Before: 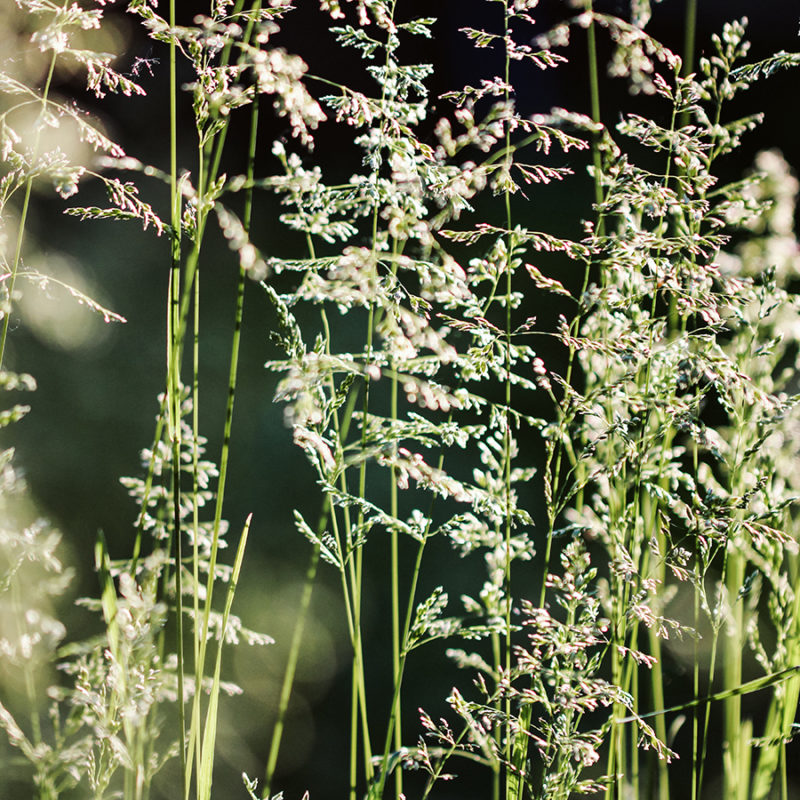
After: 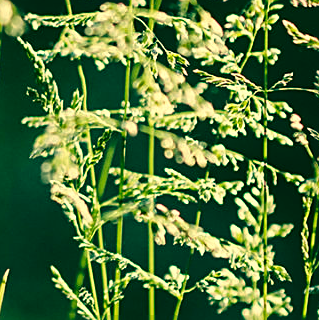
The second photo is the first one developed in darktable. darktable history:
crop: left 30.402%, top 30.504%, right 29.651%, bottom 29.467%
color correction: highlights a* 1.81, highlights b* 34.02, shadows a* -36.26, shadows b* -6.11
sharpen: on, module defaults
